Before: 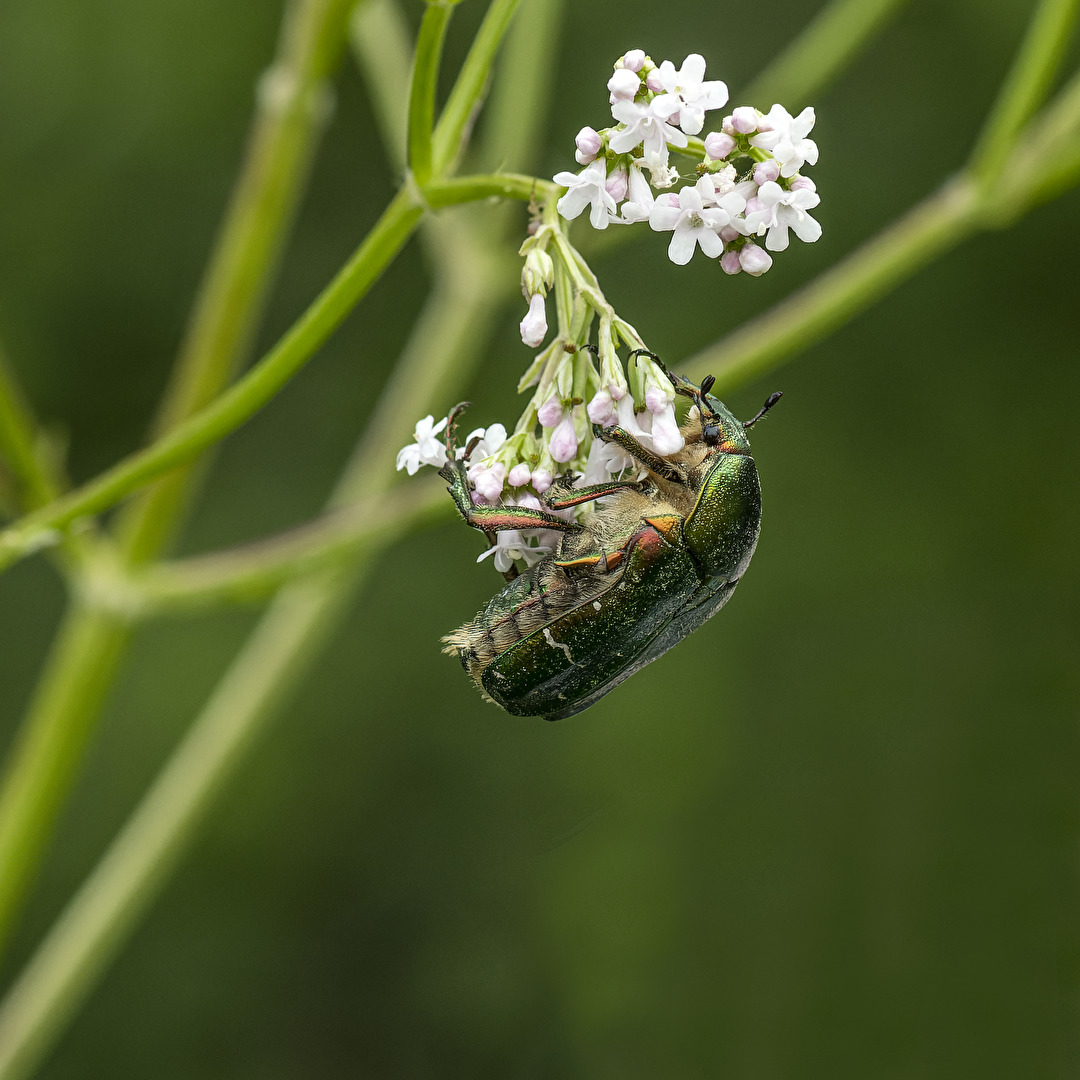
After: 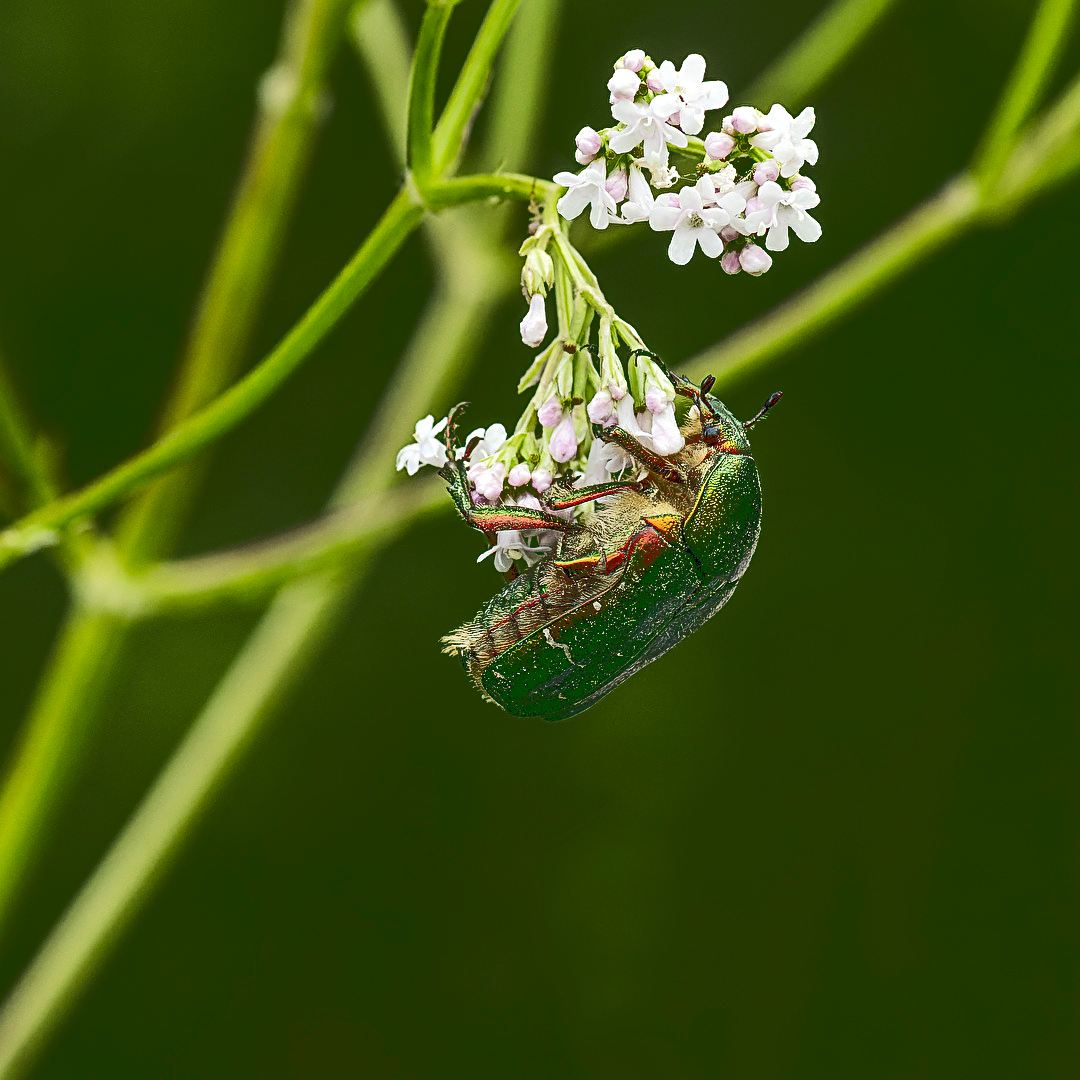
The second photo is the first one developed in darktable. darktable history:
tone curve: curves: ch0 [(0, 0) (0.003, 0.195) (0.011, 0.196) (0.025, 0.196) (0.044, 0.196) (0.069, 0.196) (0.1, 0.196) (0.136, 0.197) (0.177, 0.207) (0.224, 0.224) (0.277, 0.268) (0.335, 0.336) (0.399, 0.424) (0.468, 0.533) (0.543, 0.632) (0.623, 0.715) (0.709, 0.789) (0.801, 0.85) (0.898, 0.906) (1, 1)], color space Lab, linked channels, preserve colors none
sharpen: on, module defaults
contrast brightness saturation: contrast 0.122, brightness -0.124, saturation 0.199
